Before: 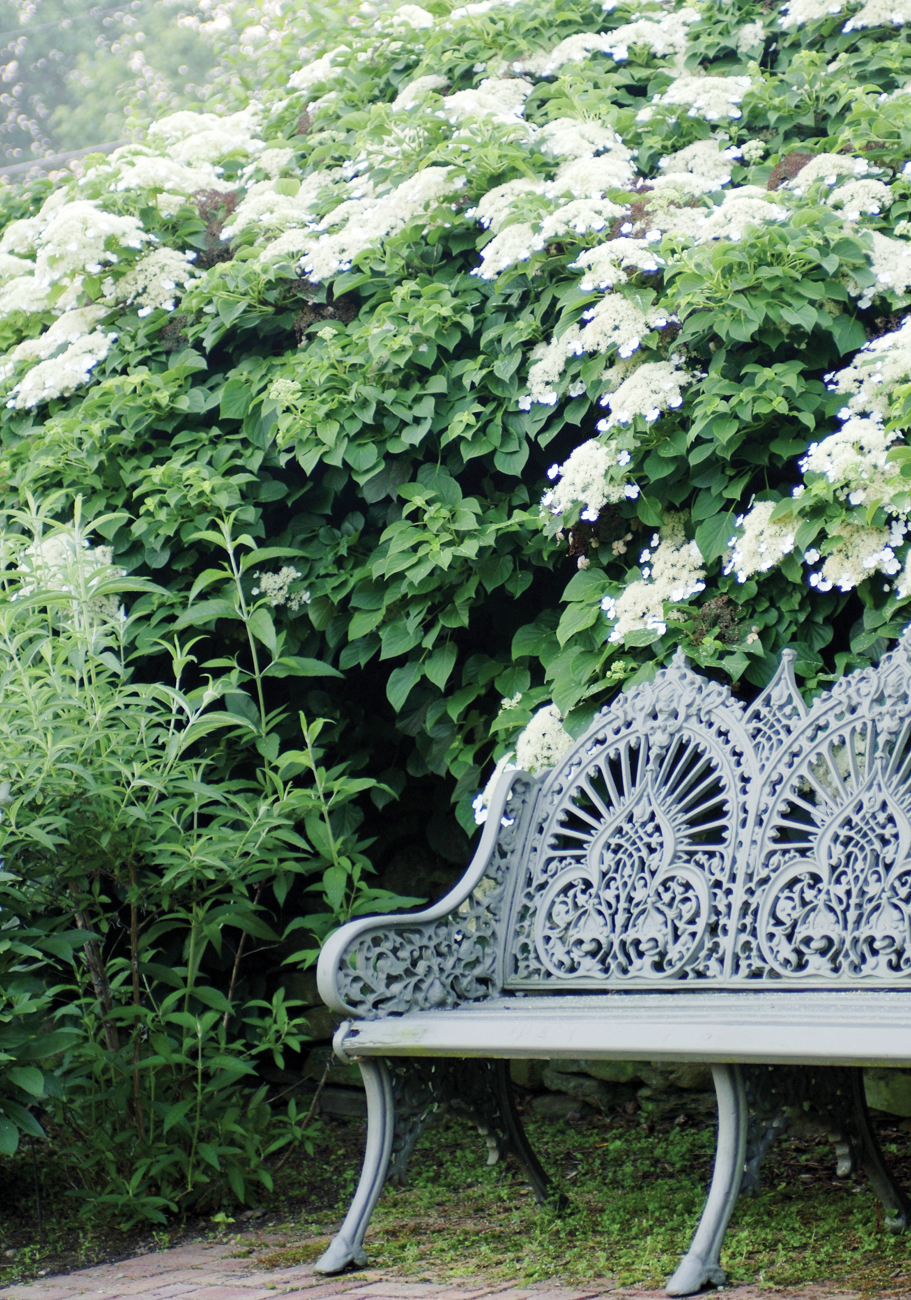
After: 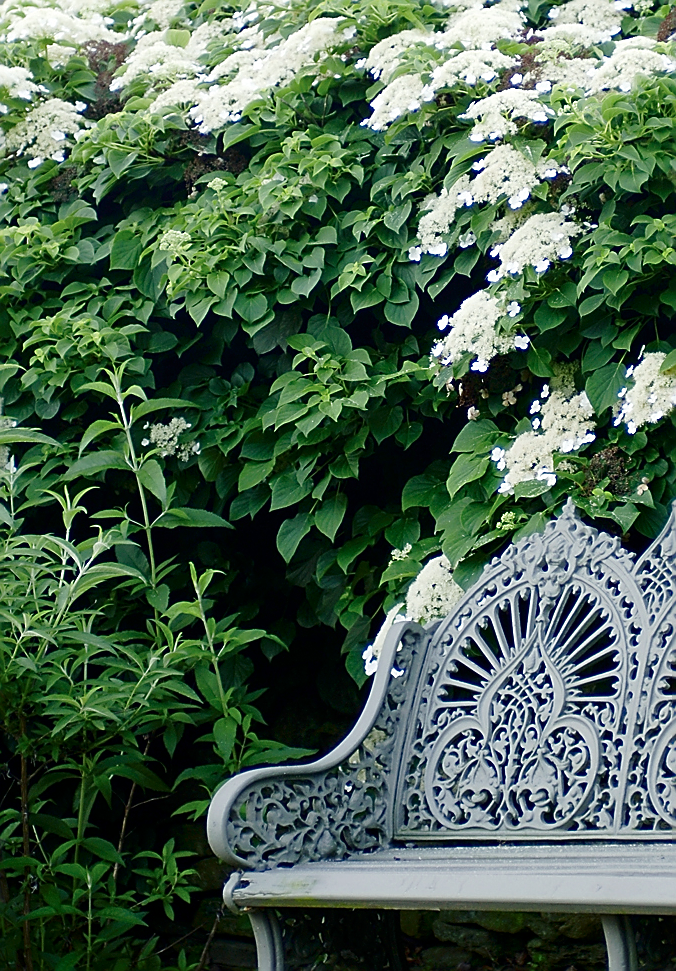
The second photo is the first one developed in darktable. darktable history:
crop and rotate: left 12.172%, top 11.479%, right 13.556%, bottom 13.797%
contrast brightness saturation: brightness -0.22, saturation 0.082
sharpen: radius 1.385, amount 1.257, threshold 0.8
